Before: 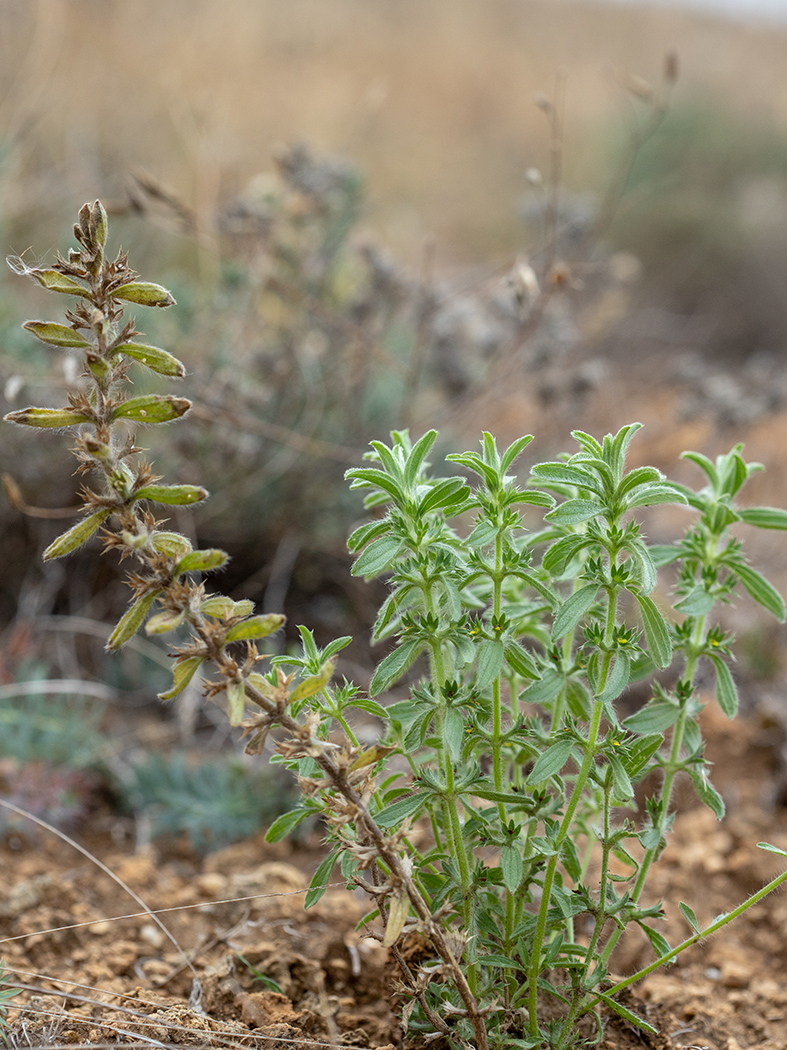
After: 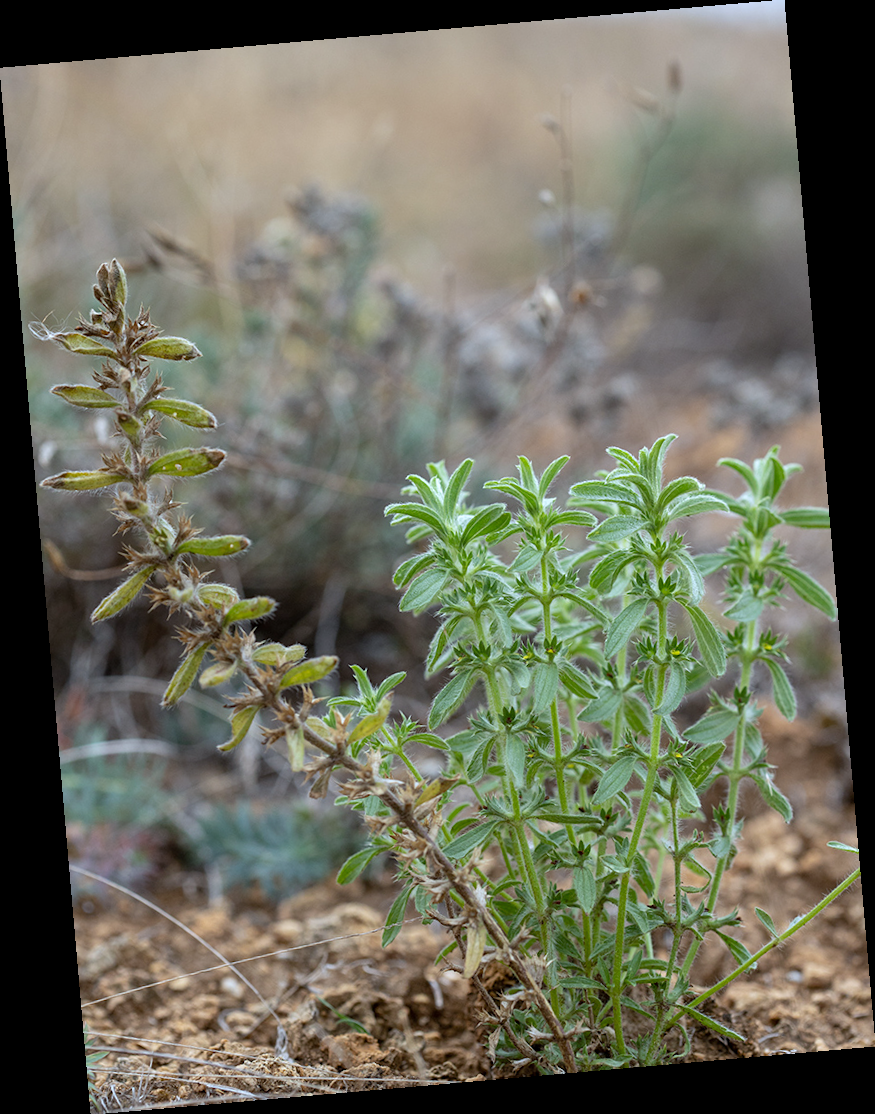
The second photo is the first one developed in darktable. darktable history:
rotate and perspective: rotation -4.98°, automatic cropping off
tone equalizer: on, module defaults
white balance: red 0.954, blue 1.079
